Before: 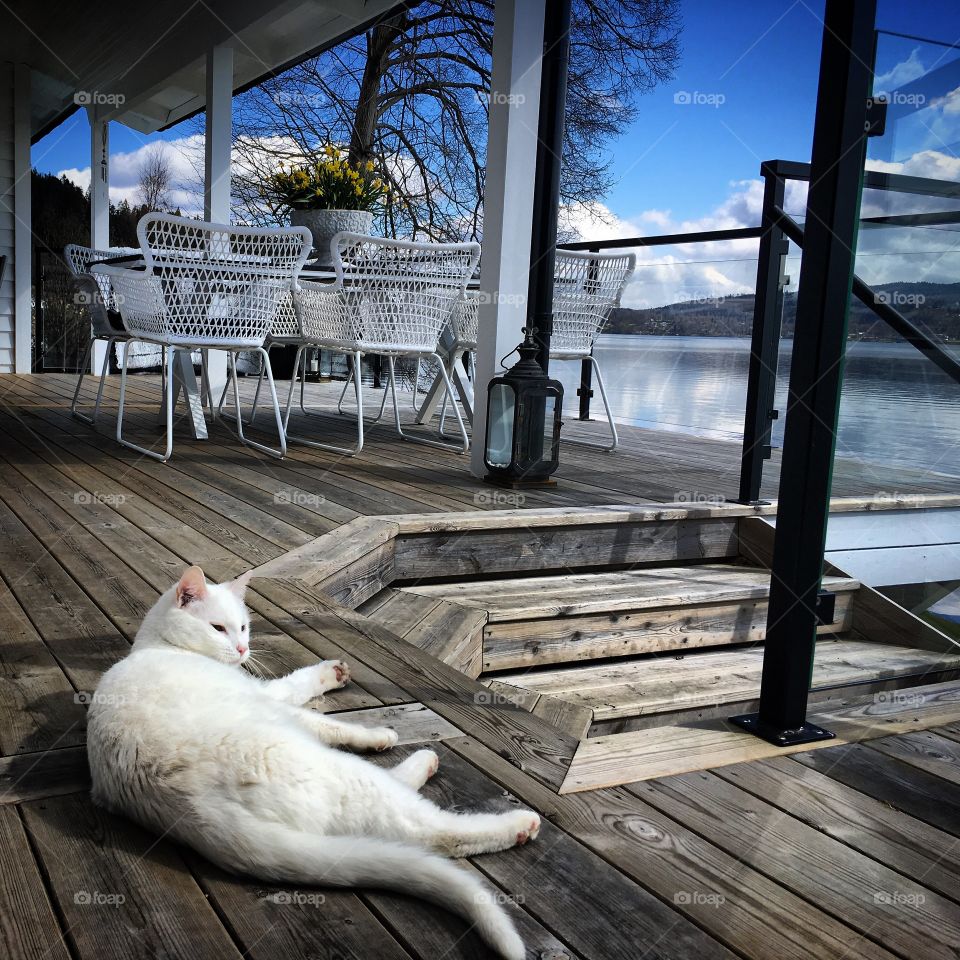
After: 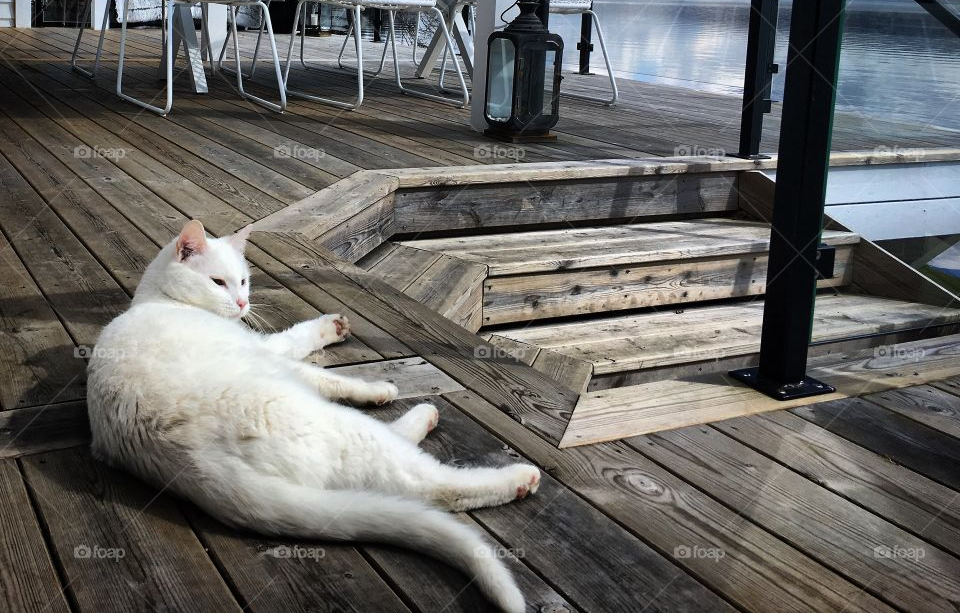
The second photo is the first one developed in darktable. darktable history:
crop and rotate: top 36.145%
